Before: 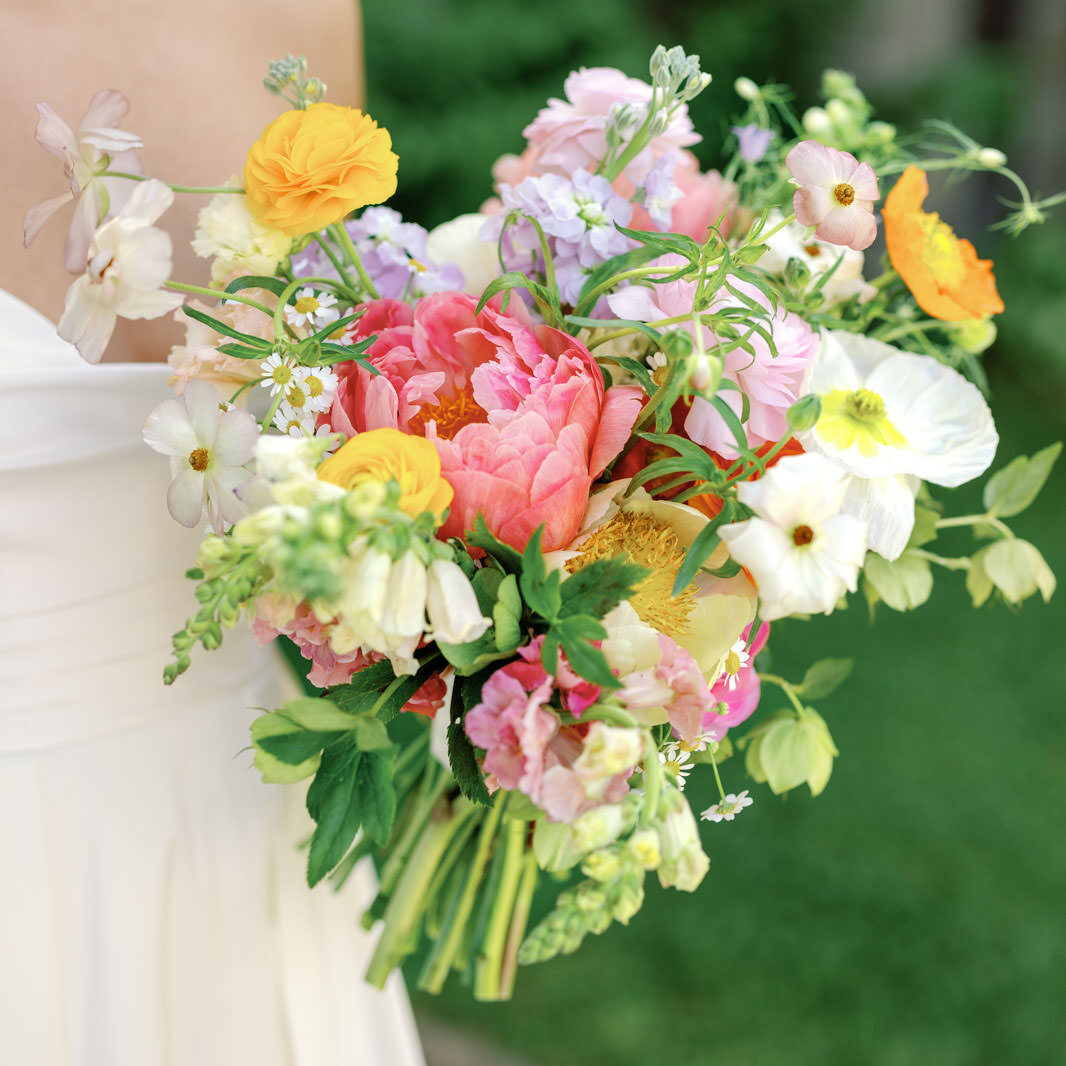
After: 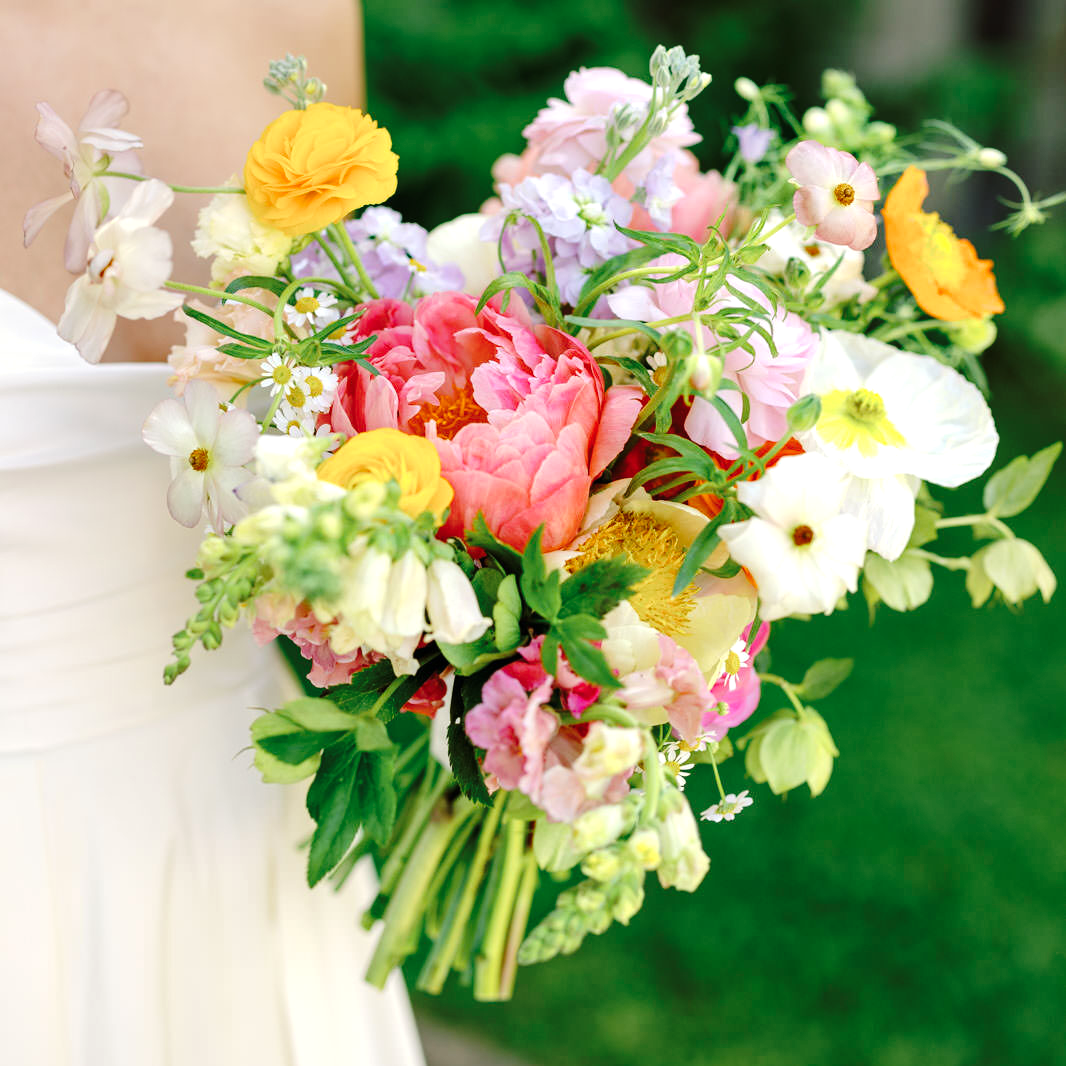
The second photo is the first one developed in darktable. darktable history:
base curve: curves: ch0 [(0, 0) (0.073, 0.04) (0.157, 0.139) (0.492, 0.492) (0.758, 0.758) (1, 1)], preserve colors none
exposure: exposure 0.207 EV, compensate highlight preservation false
